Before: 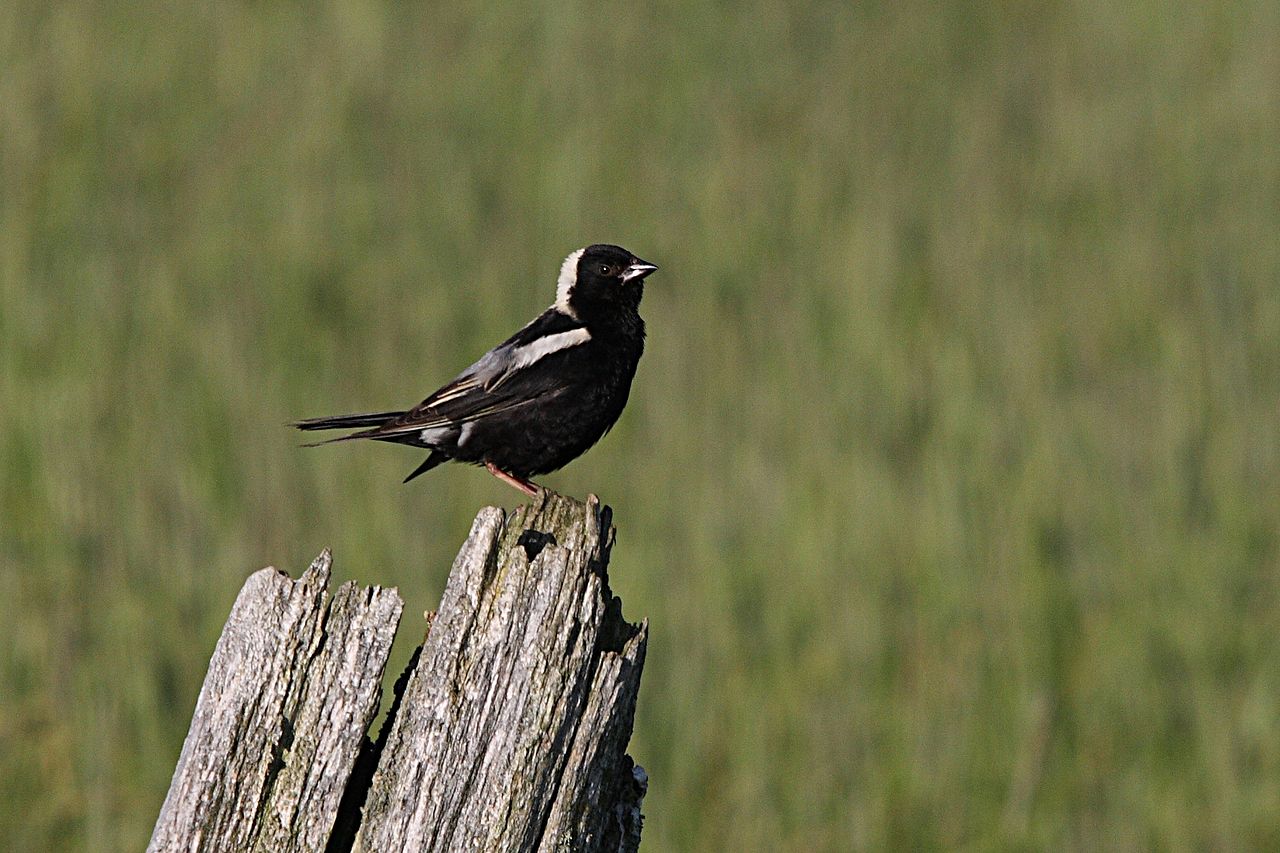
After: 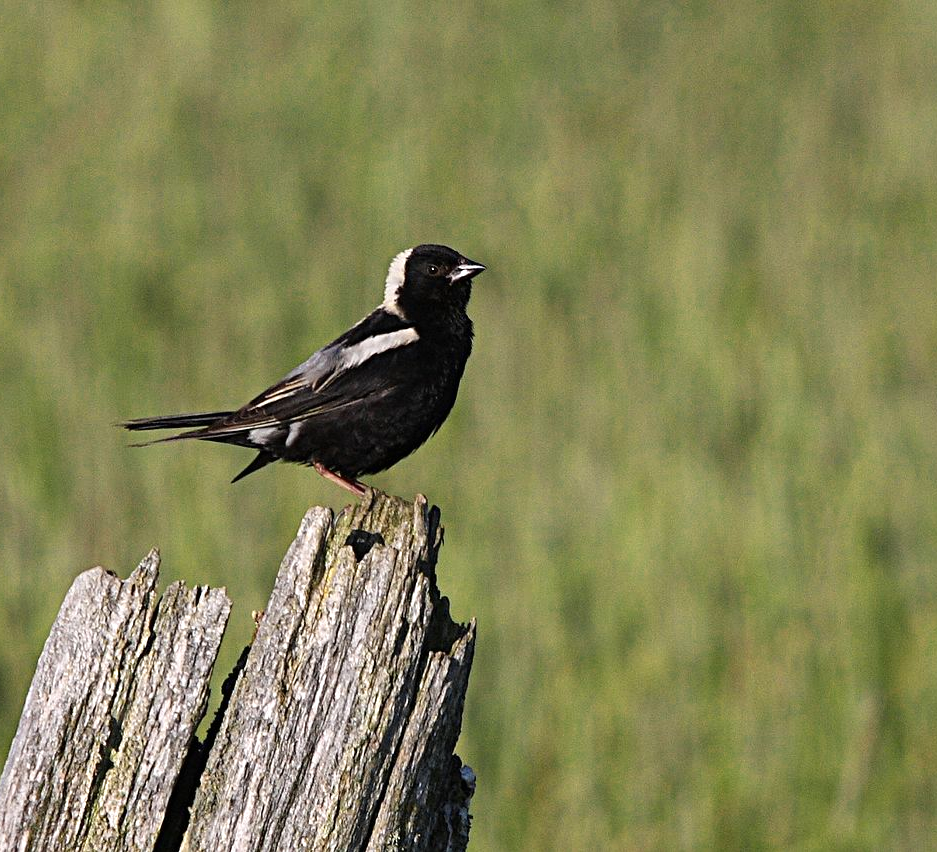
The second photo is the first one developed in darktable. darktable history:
crop: left 13.443%, right 13.31%
color zones: curves: ch0 [(0, 0.485) (0.178, 0.476) (0.261, 0.623) (0.411, 0.403) (0.708, 0.603) (0.934, 0.412)]; ch1 [(0.003, 0.485) (0.149, 0.496) (0.229, 0.584) (0.326, 0.551) (0.484, 0.262) (0.757, 0.643)]
exposure: black level correction 0, exposure 0.2 EV, compensate exposure bias true, compensate highlight preservation false
